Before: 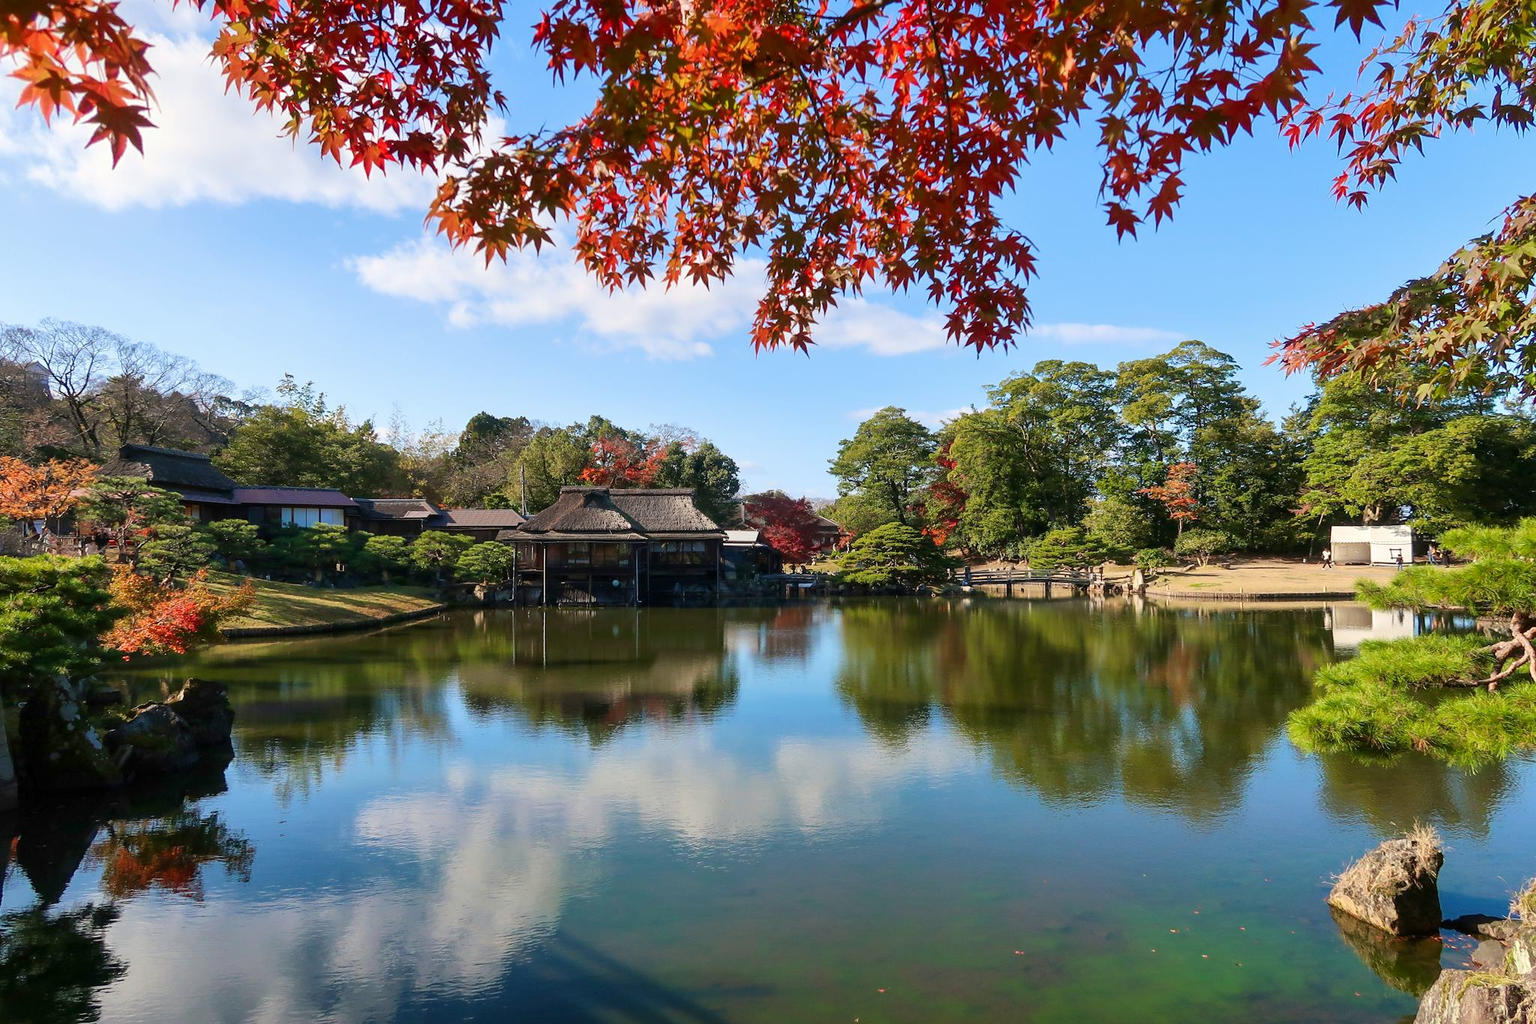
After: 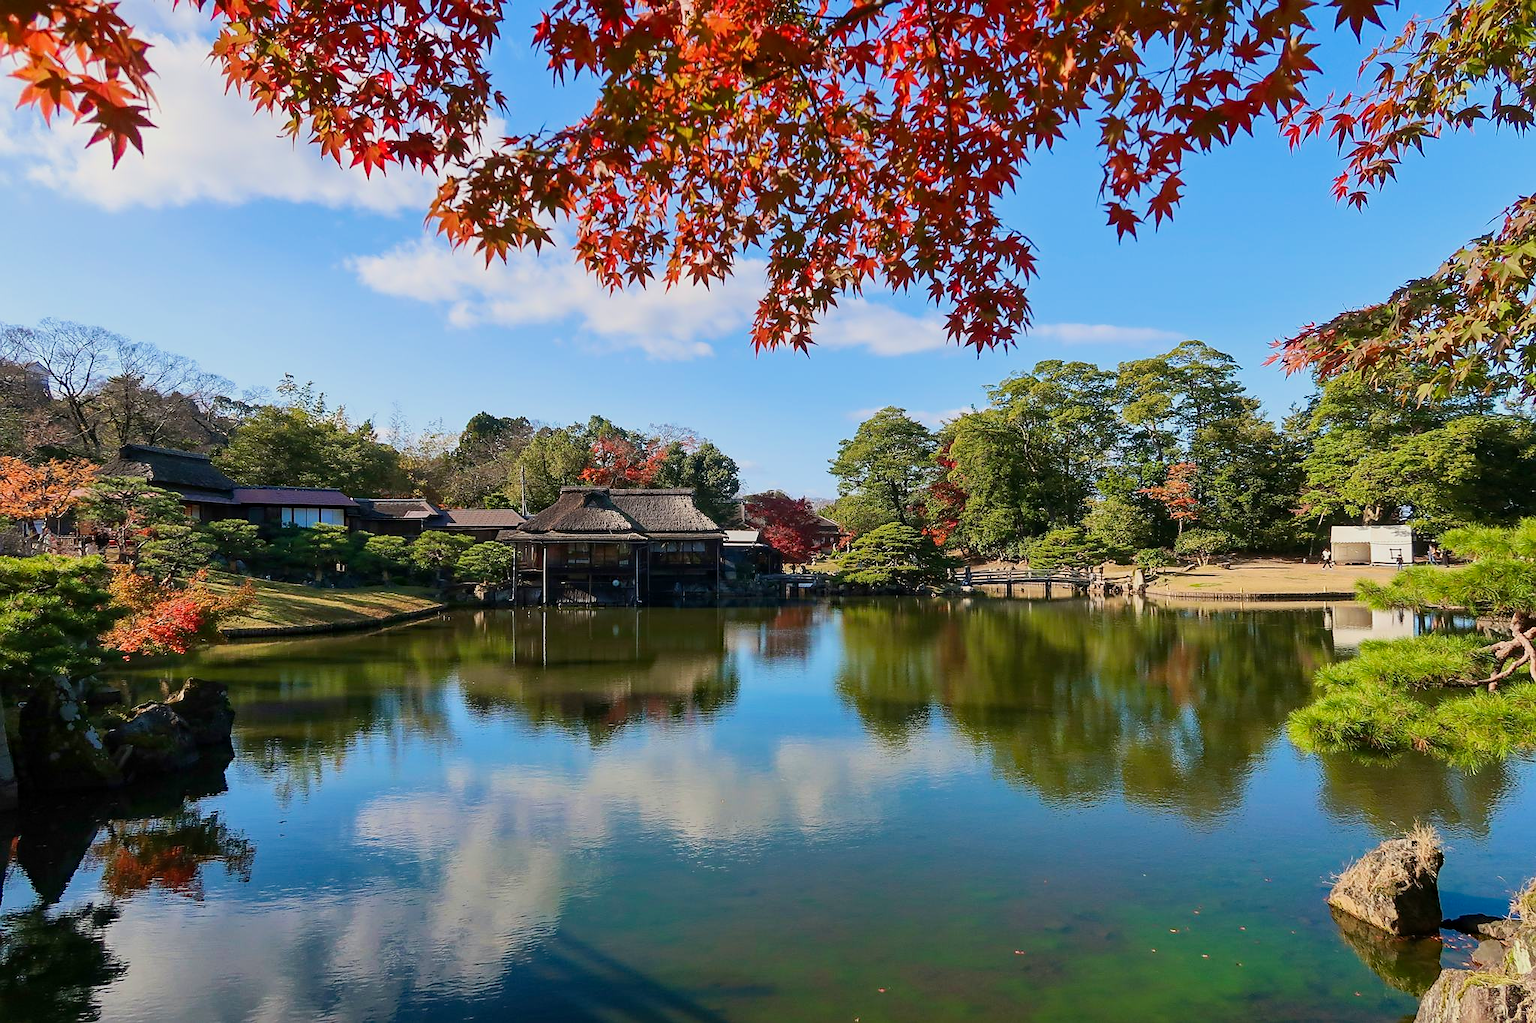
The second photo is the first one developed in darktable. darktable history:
sharpen: radius 0.981, amount 0.606
tone equalizer: -8 EV -0.001 EV, -7 EV 0.005 EV, -6 EV -0.033 EV, -5 EV 0.014 EV, -4 EV -0.022 EV, -3 EV 0.022 EV, -2 EV -0.067 EV, -1 EV -0.3 EV, +0 EV -0.562 EV, edges refinement/feathering 500, mask exposure compensation -1.57 EV, preserve details no
haze removal: strength 0.3, distance 0.249, adaptive false
